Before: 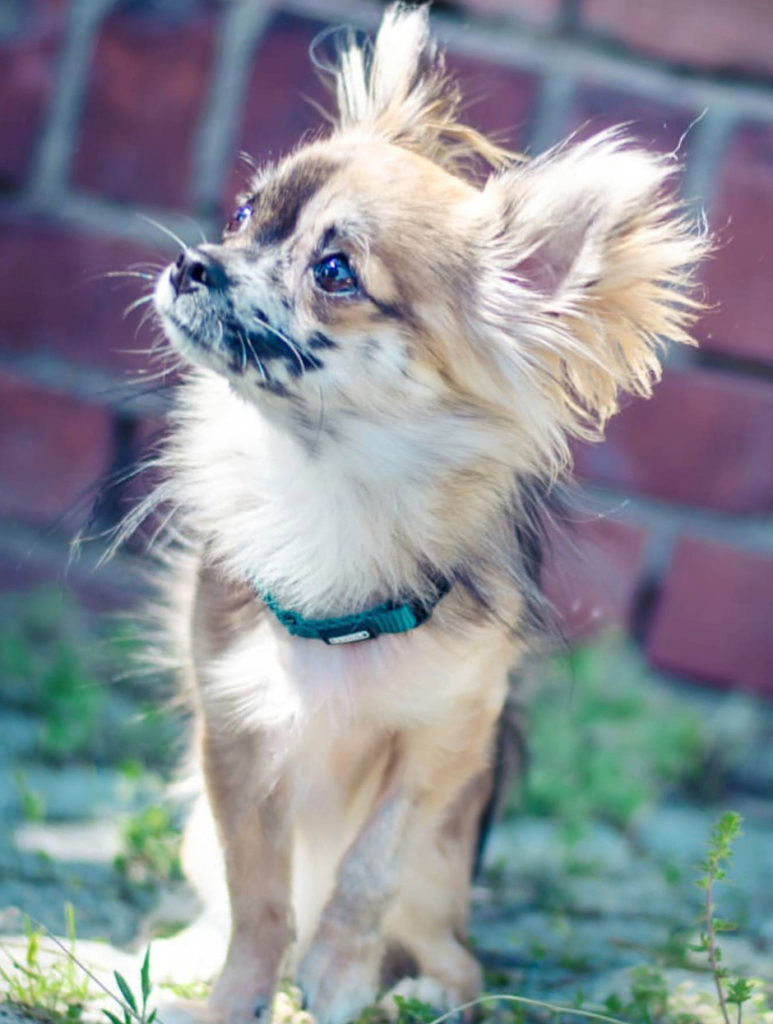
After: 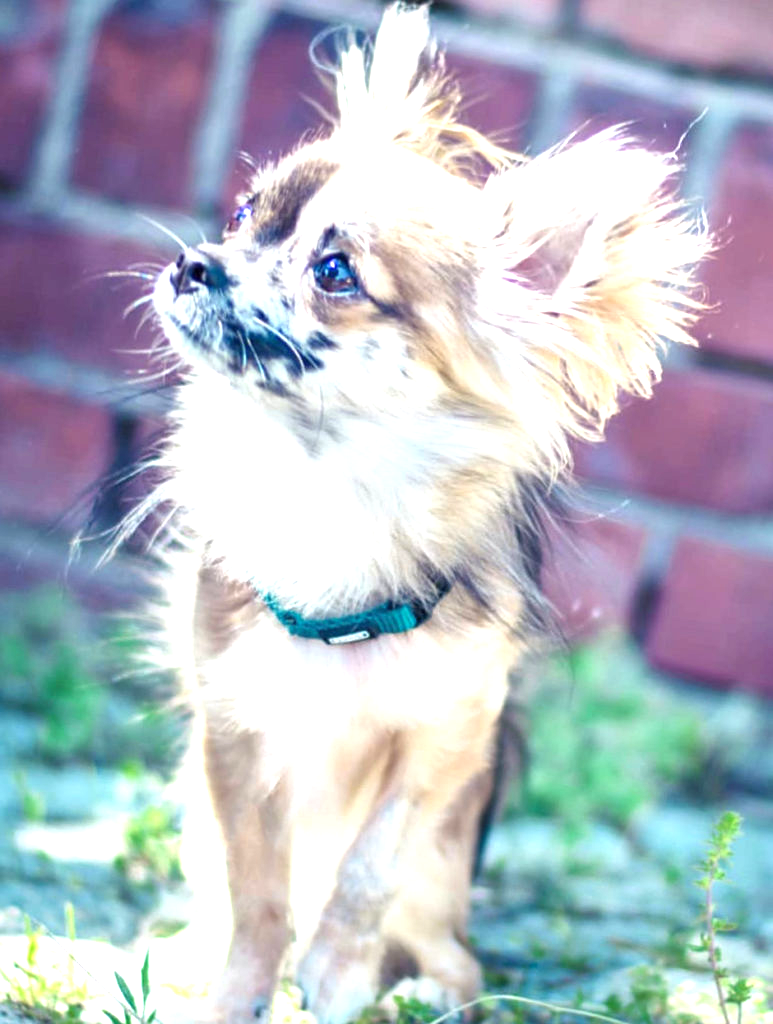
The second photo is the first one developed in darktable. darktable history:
exposure: black level correction 0, exposure 1.001 EV, compensate exposure bias true, compensate highlight preservation false
local contrast: mode bilateral grid, contrast 20, coarseness 49, detail 119%, midtone range 0.2
